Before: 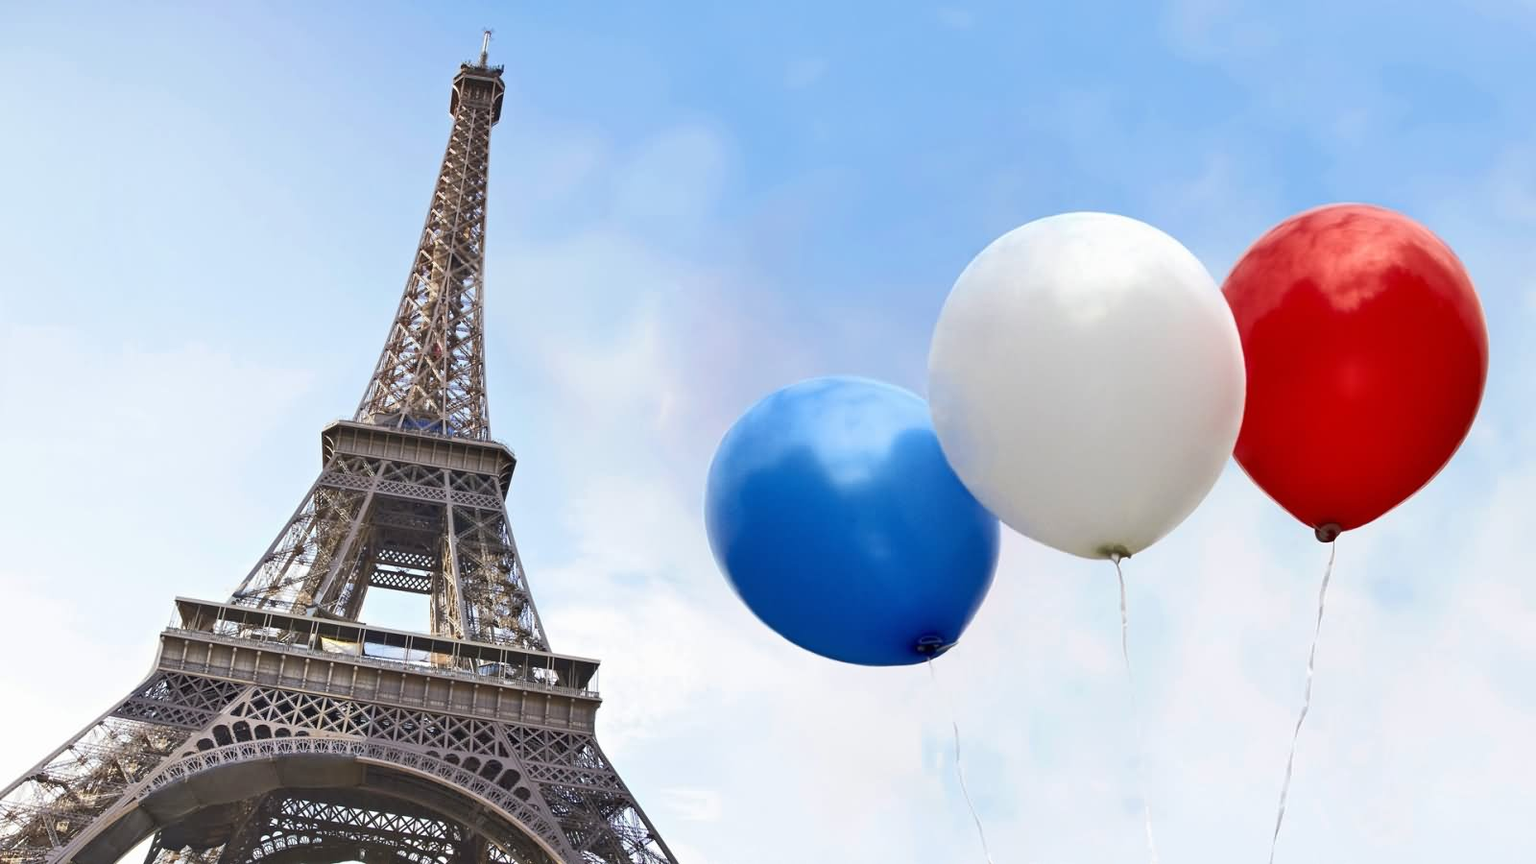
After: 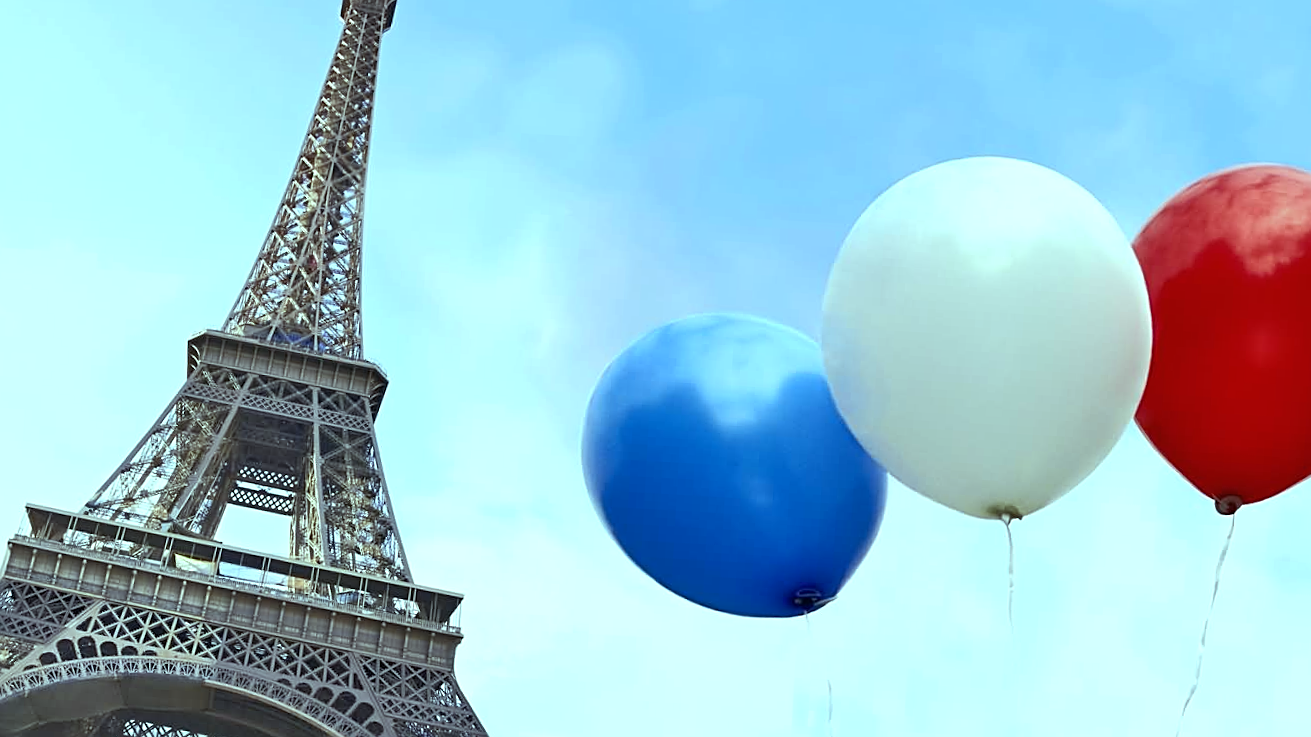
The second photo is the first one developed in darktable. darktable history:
sharpen: radius 1.967
crop and rotate: angle -3.27°, left 5.211%, top 5.211%, right 4.607%, bottom 4.607%
color balance: mode lift, gamma, gain (sRGB), lift [0.997, 0.979, 1.021, 1.011], gamma [1, 1.084, 0.916, 0.998], gain [1, 0.87, 1.13, 1.101], contrast 4.55%, contrast fulcrum 38.24%, output saturation 104.09%
